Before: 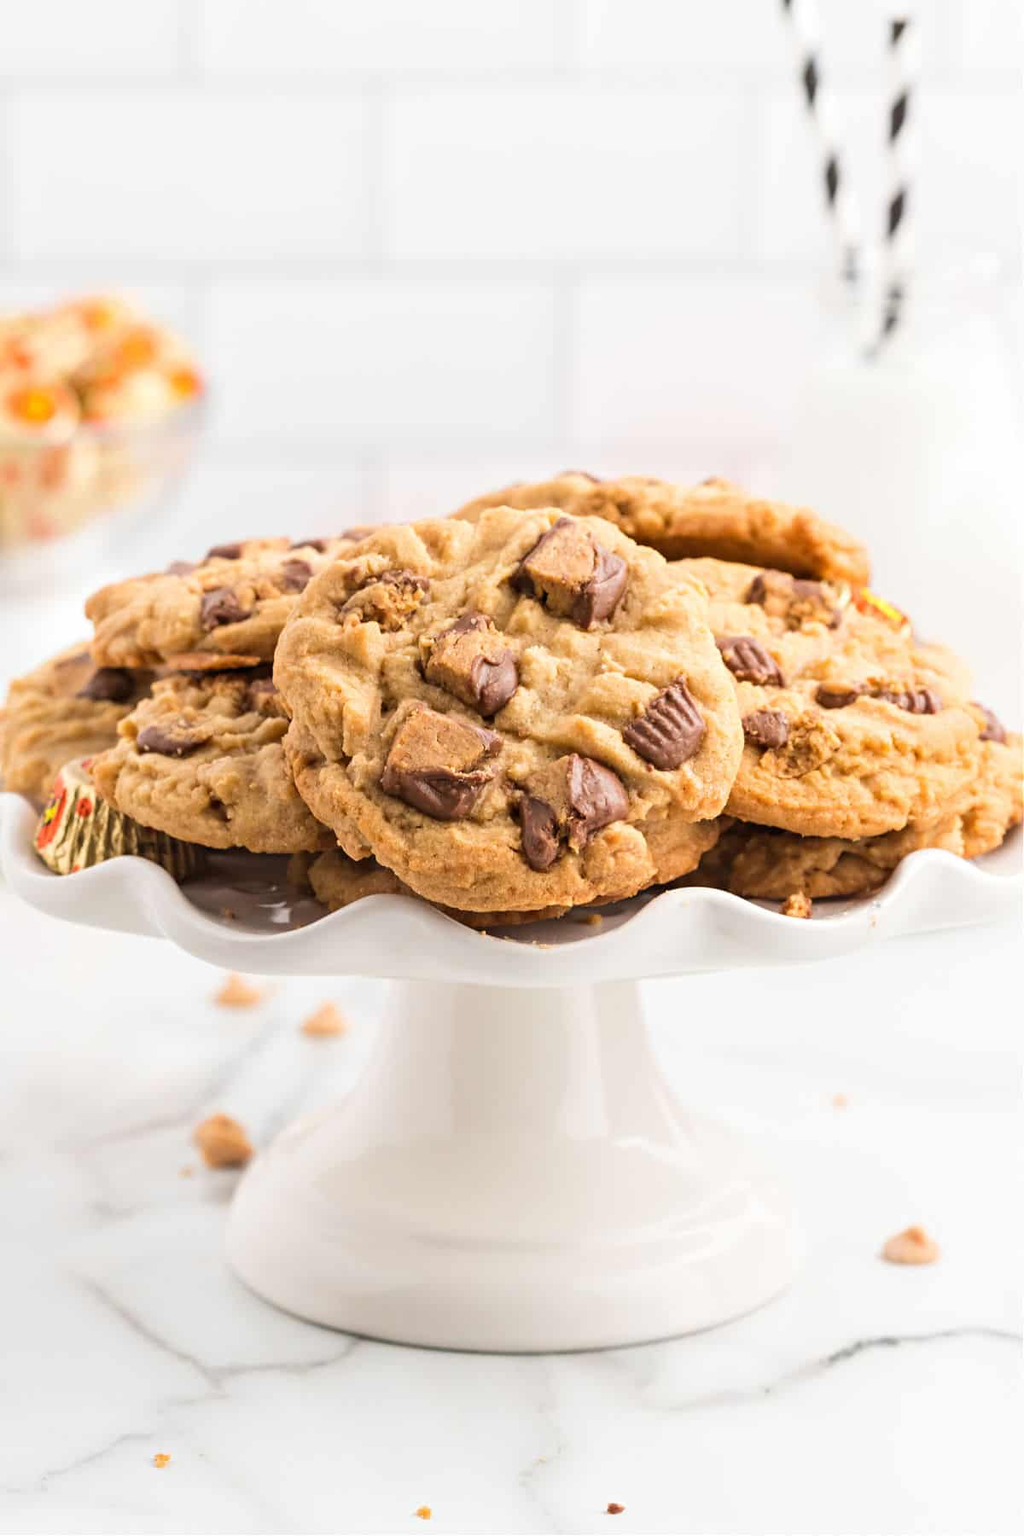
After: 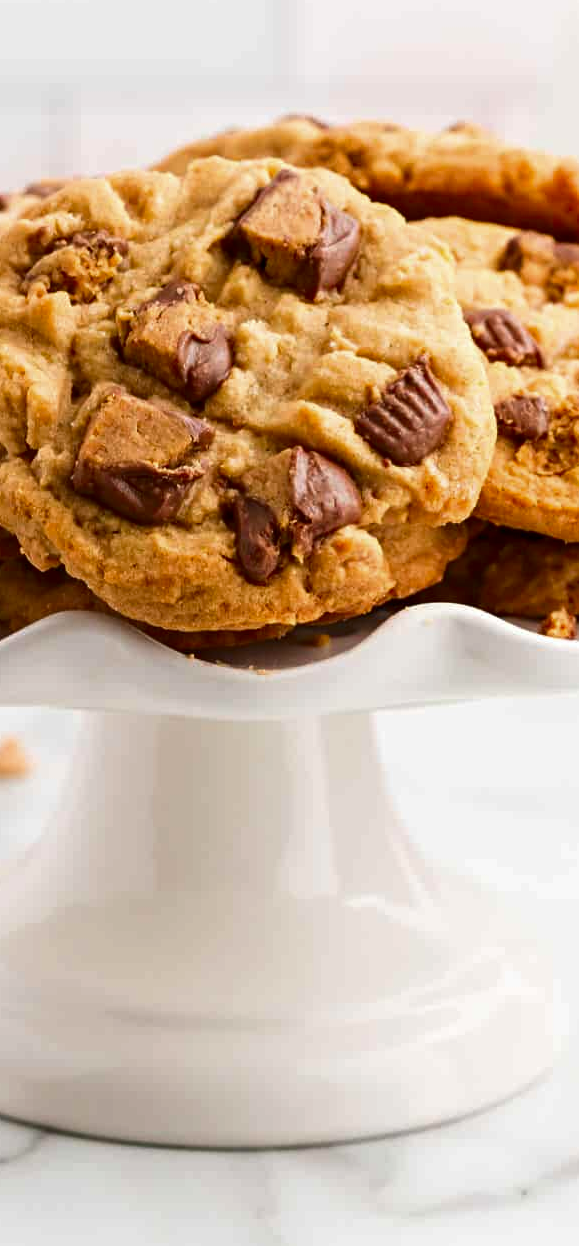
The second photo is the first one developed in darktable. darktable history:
crop: left 31.31%, top 24.318%, right 20.363%, bottom 6.415%
contrast brightness saturation: brightness -0.253, saturation 0.198
